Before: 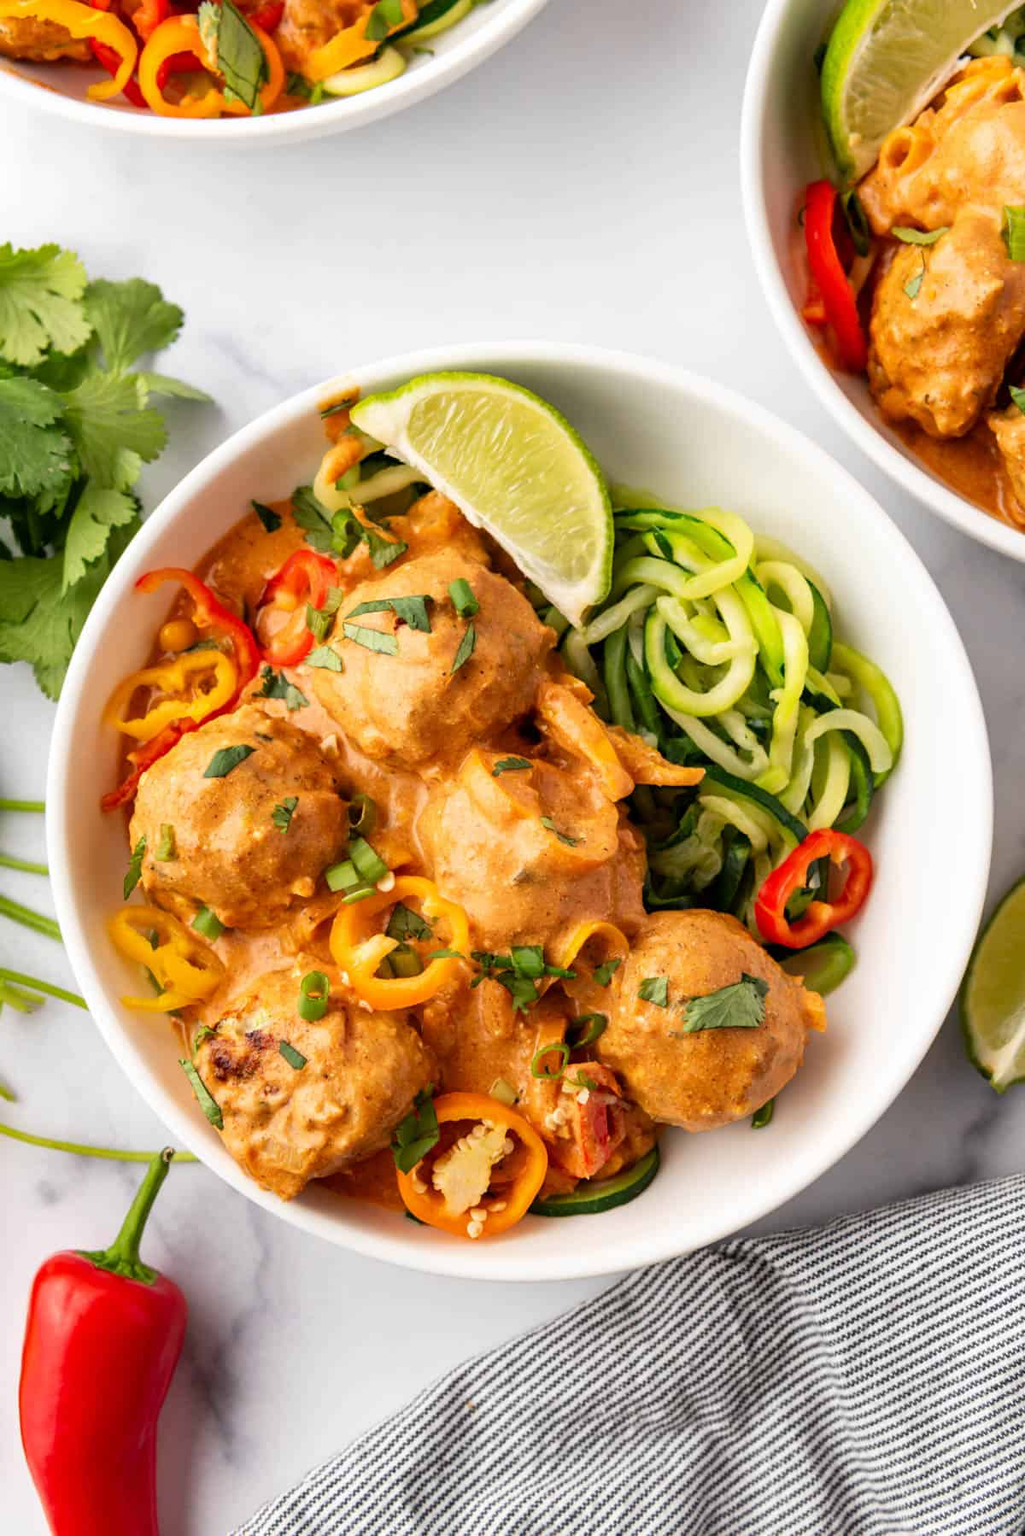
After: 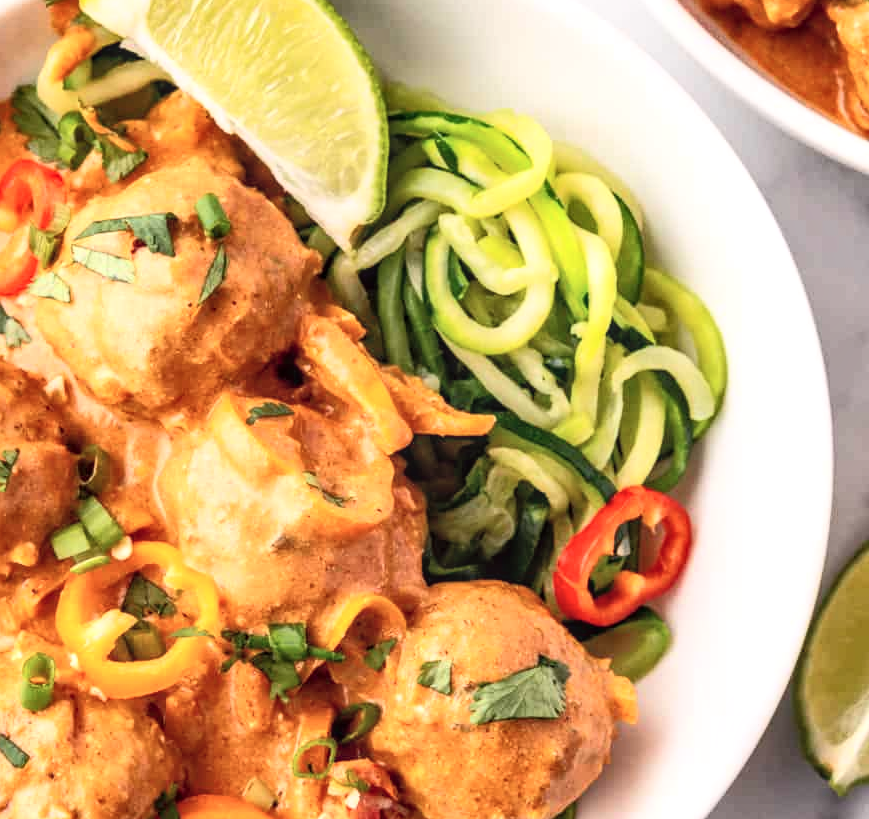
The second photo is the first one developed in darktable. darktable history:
tone curve: curves: ch0 [(0.003, 0.029) (0.188, 0.252) (0.46, 0.56) (0.608, 0.748) (0.871, 0.955) (1, 1)]; ch1 [(0, 0) (0.35, 0.356) (0.45, 0.453) (0.508, 0.515) (0.618, 0.634) (1, 1)]; ch2 [(0, 0) (0.456, 0.469) (0.5, 0.5) (0.634, 0.625) (1, 1)], color space Lab, independent channels, preserve colors none
crop and rotate: left 27.575%, top 26.957%, bottom 27.475%
shadows and highlights: shadows 51.94, highlights -28.32, soften with gaussian
local contrast: on, module defaults
